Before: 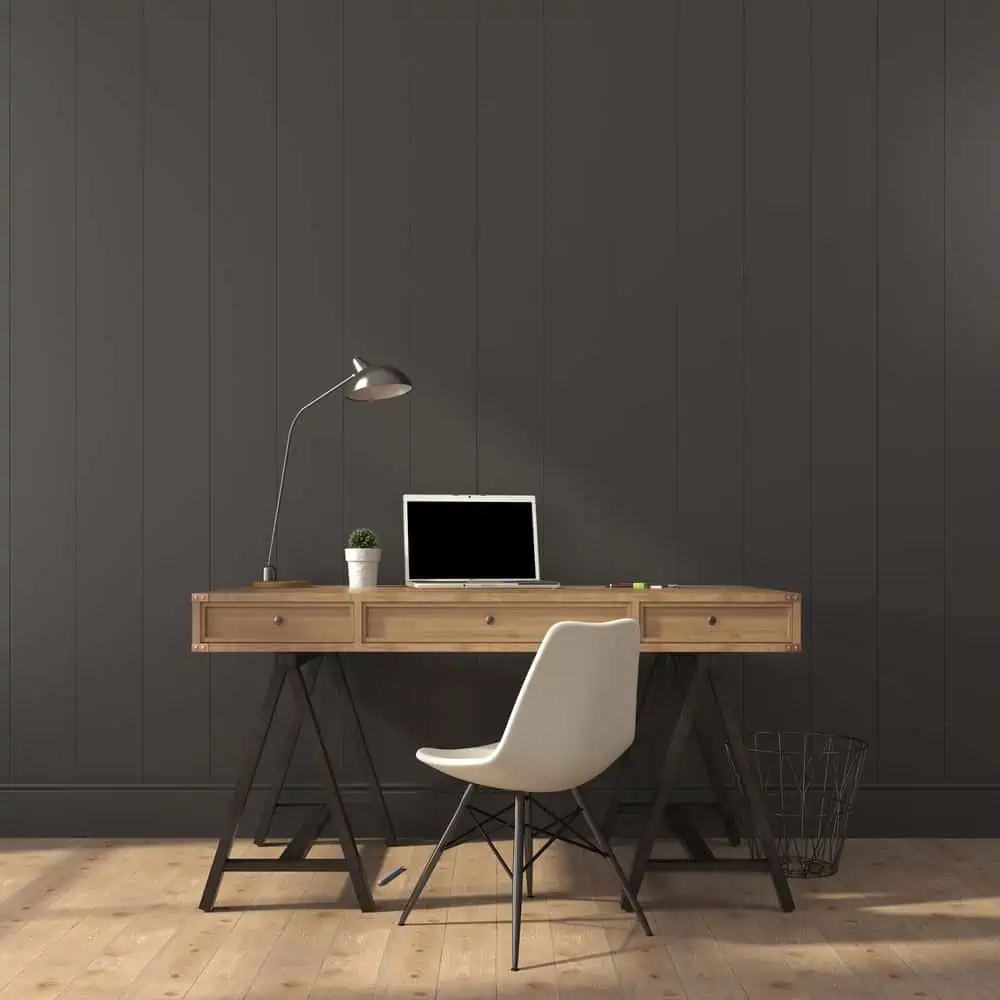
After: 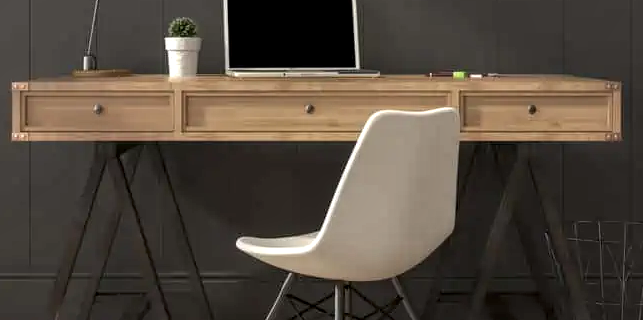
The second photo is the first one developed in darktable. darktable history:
local contrast: detail 144%
crop: left 18.091%, top 51.13%, right 17.525%, bottom 16.85%
